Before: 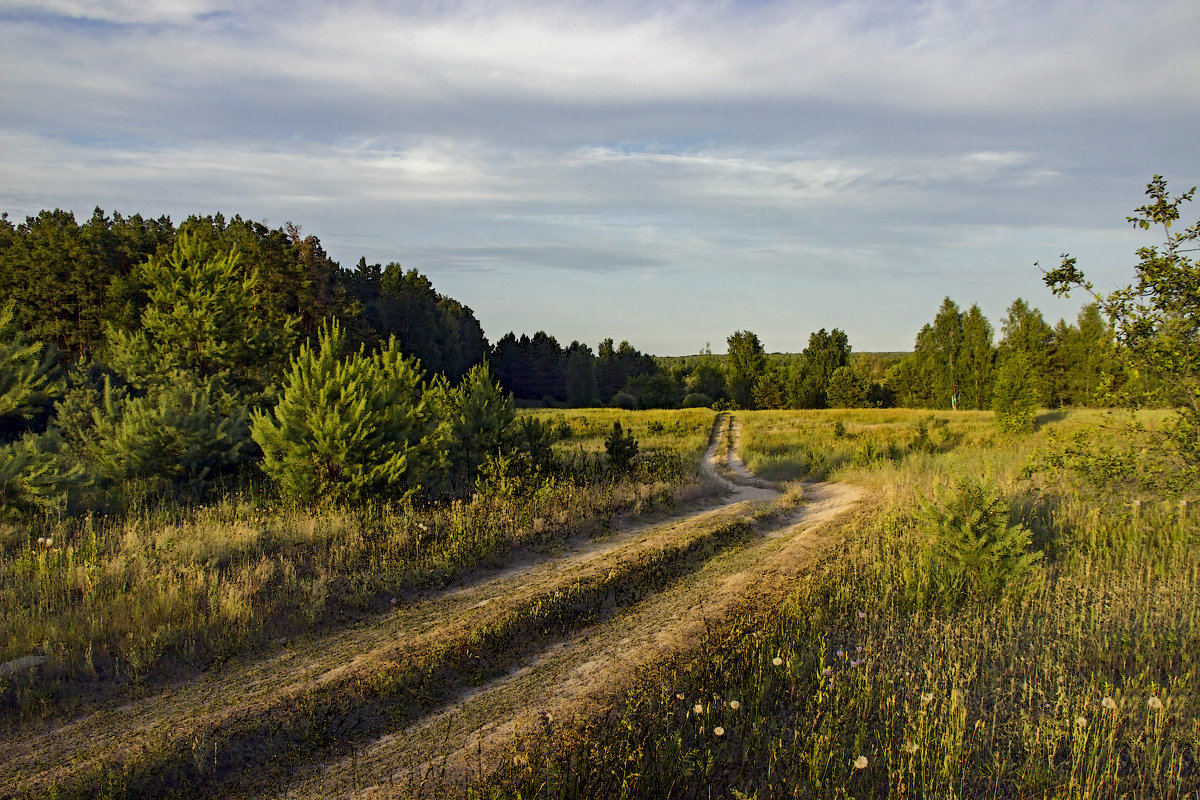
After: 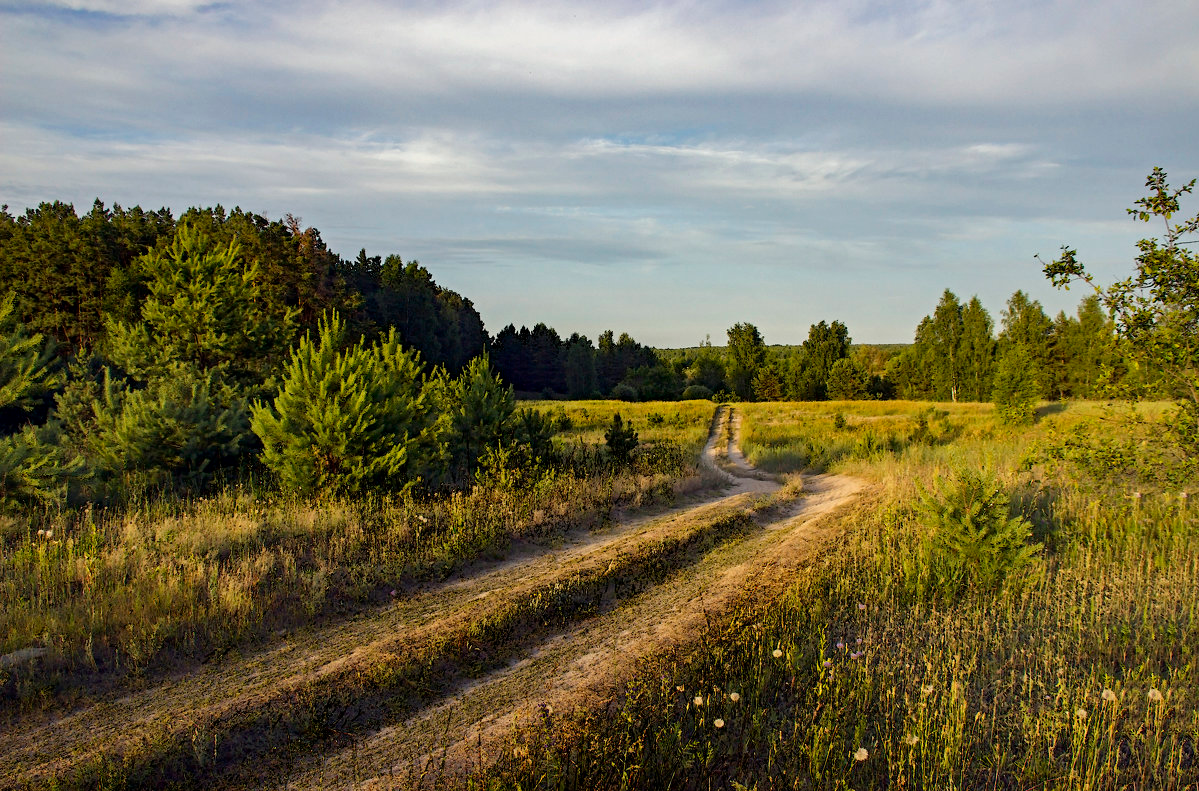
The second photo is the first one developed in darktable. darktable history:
crop: top 1.024%, right 0.025%
